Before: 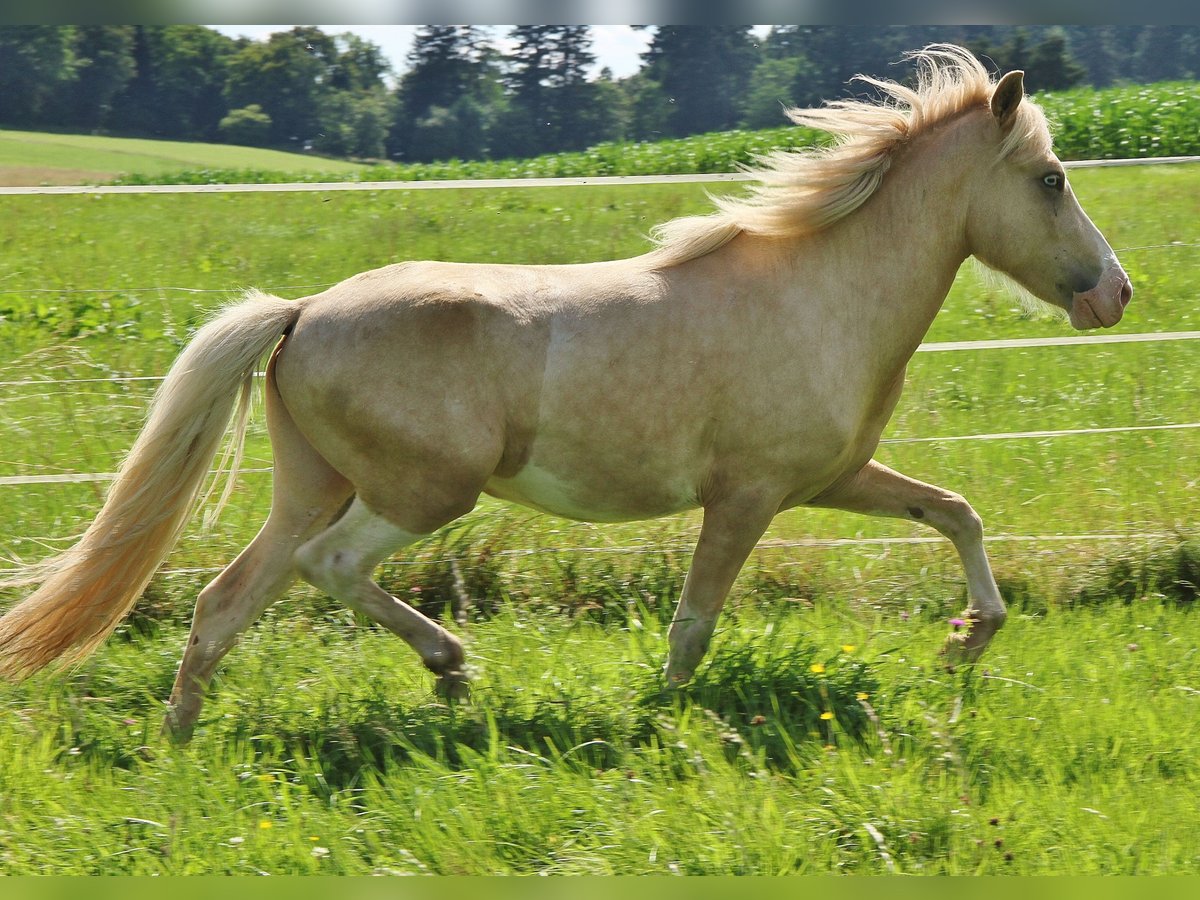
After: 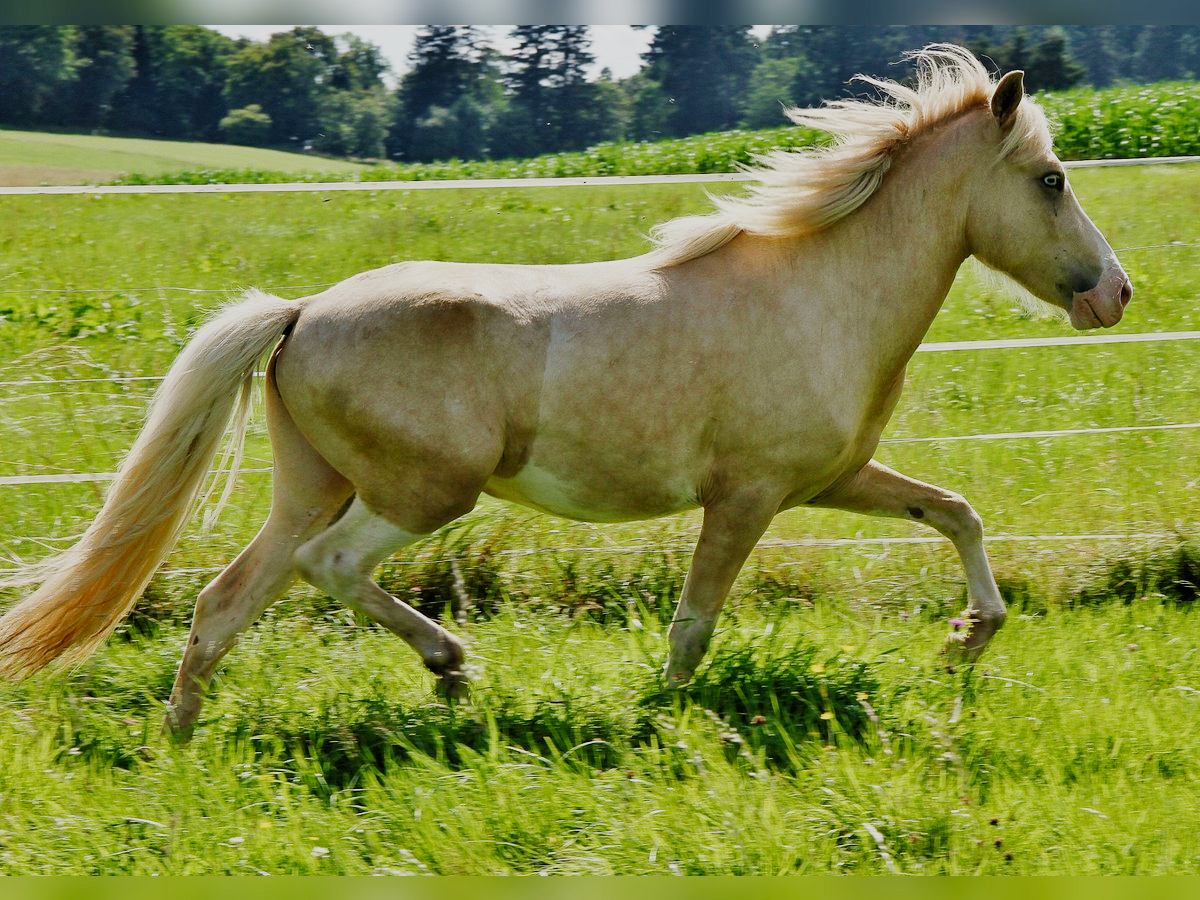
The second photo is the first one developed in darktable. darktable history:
filmic rgb: black relative exposure -5.03 EV, white relative exposure 3.98 EV, hardness 2.89, contrast 1.191, add noise in highlights 0.001, preserve chrominance no, color science v3 (2019), use custom middle-gray values true, contrast in highlights soft
